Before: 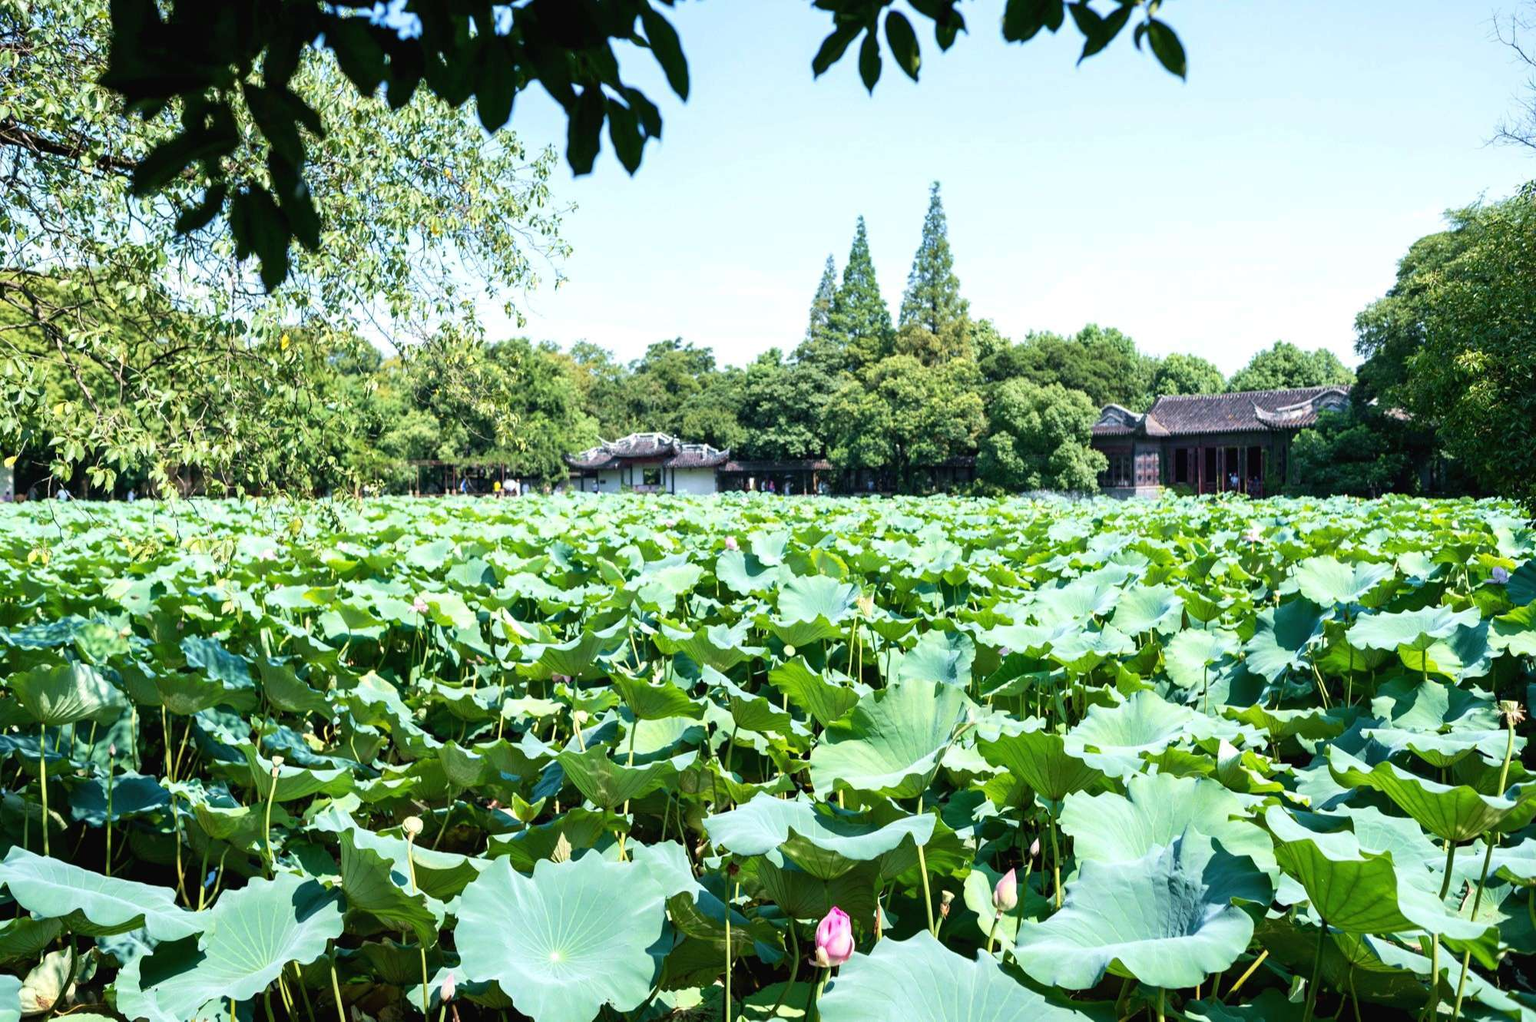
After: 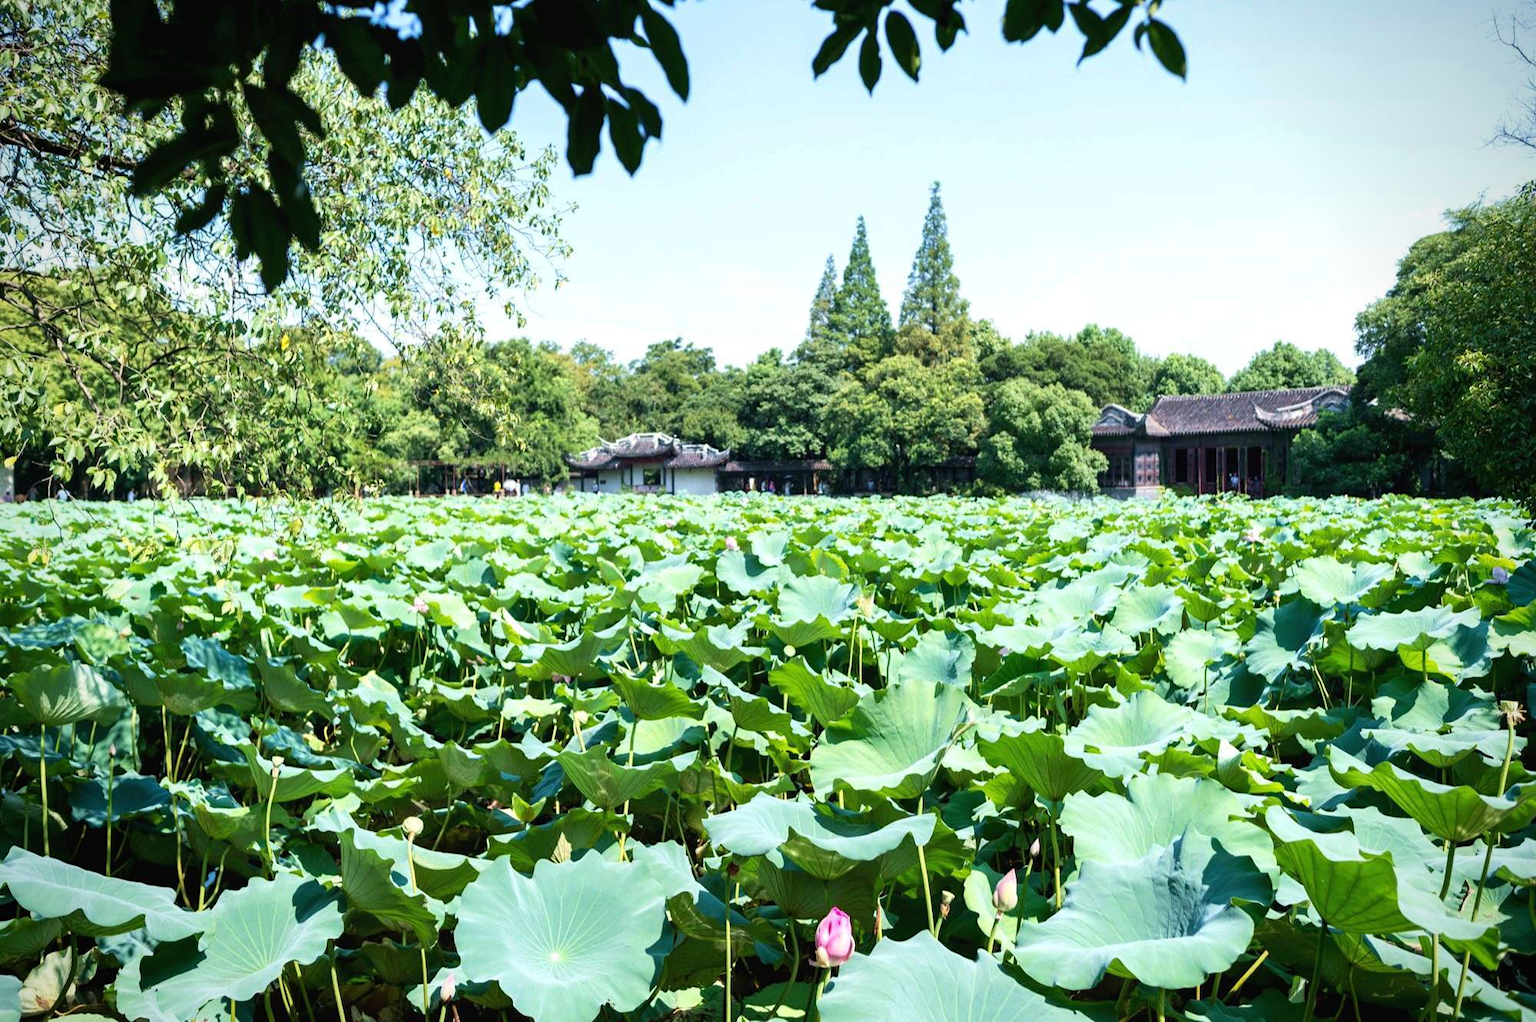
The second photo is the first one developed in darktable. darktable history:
vignetting: fall-off radius 60.97%, brightness -0.589, saturation 0.003
